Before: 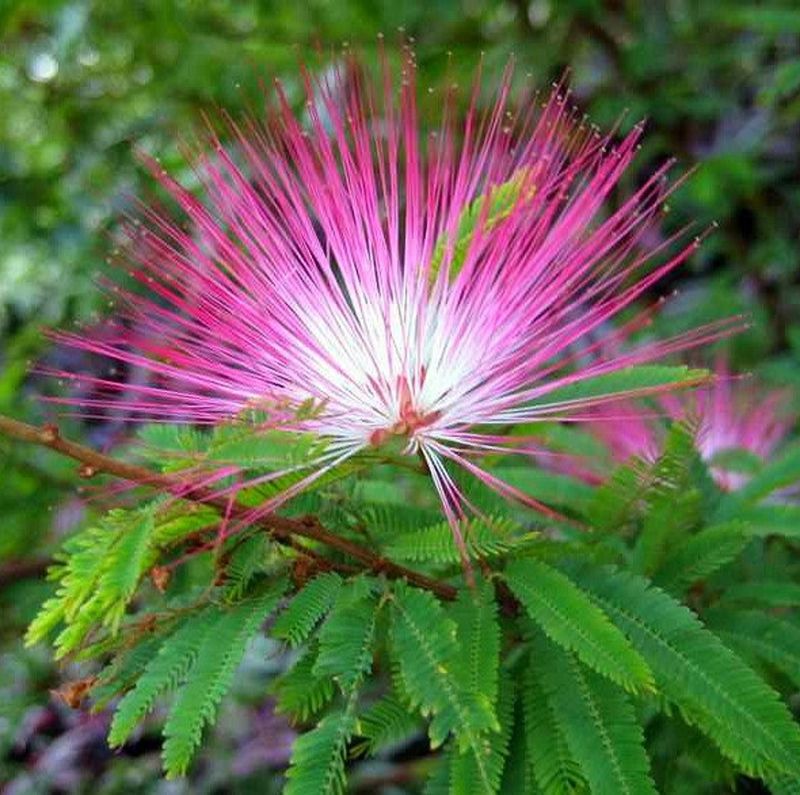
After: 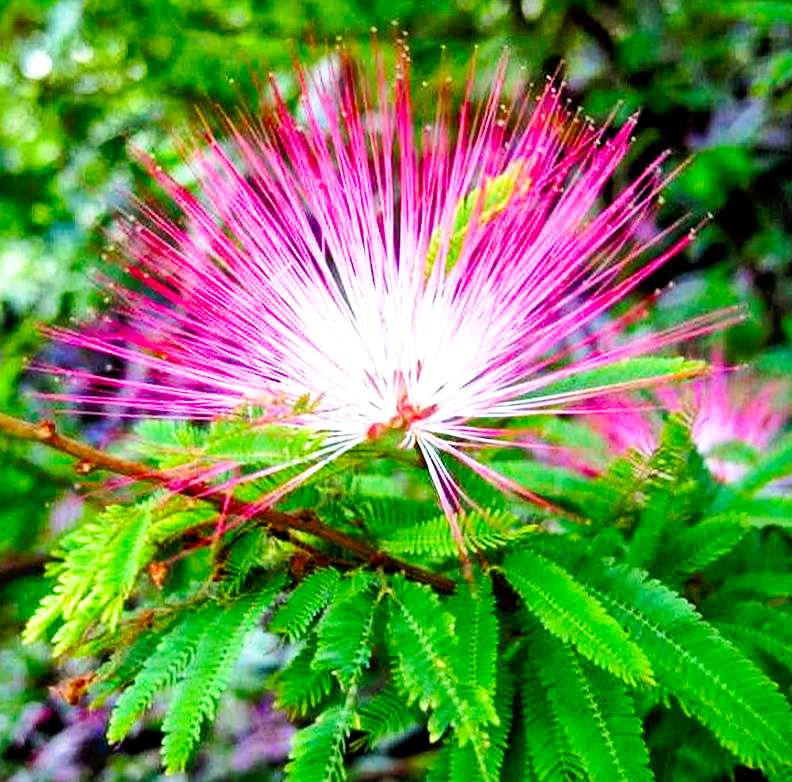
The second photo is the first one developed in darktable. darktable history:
rotate and perspective: rotation -0.45°, automatic cropping original format, crop left 0.008, crop right 0.992, crop top 0.012, crop bottom 0.988
tone equalizer: -8 EV -0.75 EV, -7 EV -0.7 EV, -6 EV -0.6 EV, -5 EV -0.4 EV, -3 EV 0.4 EV, -2 EV 0.6 EV, -1 EV 0.7 EV, +0 EV 0.75 EV, edges refinement/feathering 500, mask exposure compensation -1.57 EV, preserve details no
shadows and highlights: on, module defaults
color balance rgb: perceptual saturation grading › global saturation 20%, perceptual saturation grading › highlights -25%, perceptual saturation grading › shadows 25%
exposure: black level correction 0, exposure 0.6 EV, compensate exposure bias true, compensate highlight preservation false
local contrast: mode bilateral grid, contrast 20, coarseness 50, detail 150%, midtone range 0.2
tone curve: curves: ch0 [(0, 0) (0.003, 0.019) (0.011, 0.022) (0.025, 0.03) (0.044, 0.049) (0.069, 0.08) (0.1, 0.111) (0.136, 0.144) (0.177, 0.189) (0.224, 0.23) (0.277, 0.285) (0.335, 0.356) (0.399, 0.428) (0.468, 0.511) (0.543, 0.597) (0.623, 0.682) (0.709, 0.773) (0.801, 0.865) (0.898, 0.945) (1, 1)], preserve colors none
filmic rgb: black relative exposure -7.75 EV, white relative exposure 4.4 EV, threshold 3 EV, target black luminance 0%, hardness 3.76, latitude 50.51%, contrast 1.074, highlights saturation mix 10%, shadows ↔ highlights balance -0.22%, color science v4 (2020), enable highlight reconstruction true
